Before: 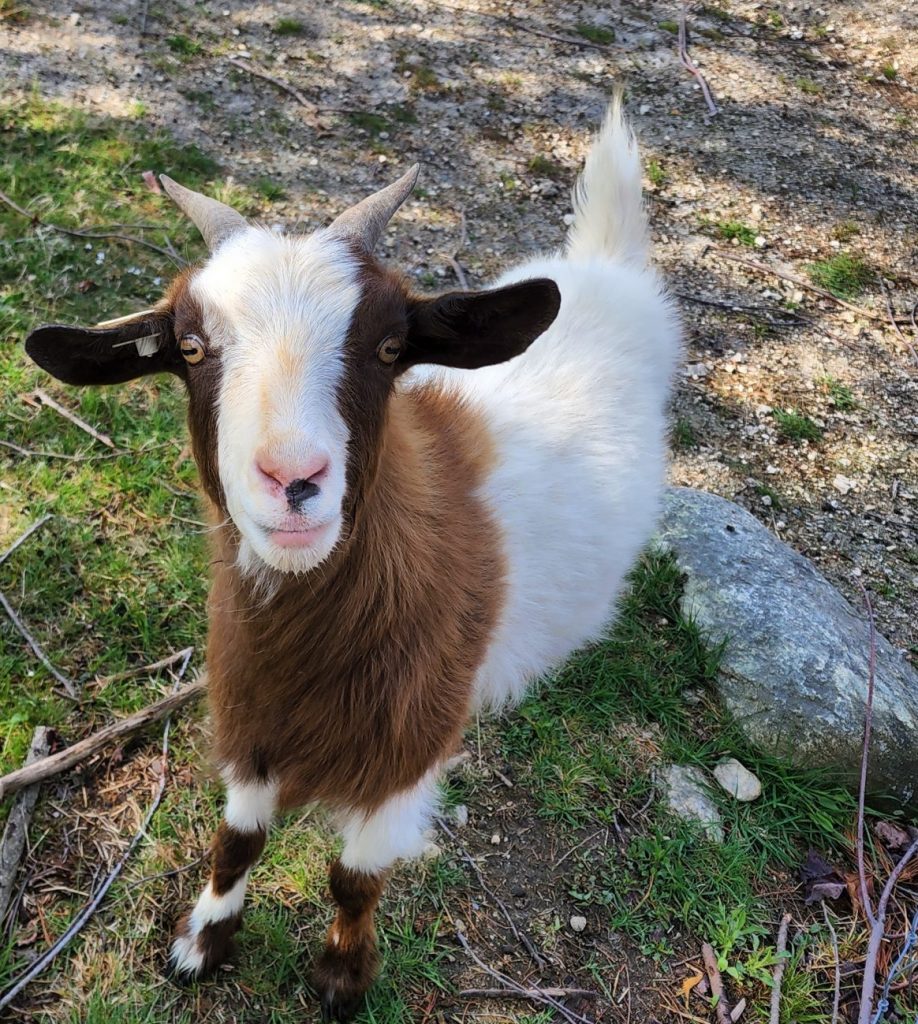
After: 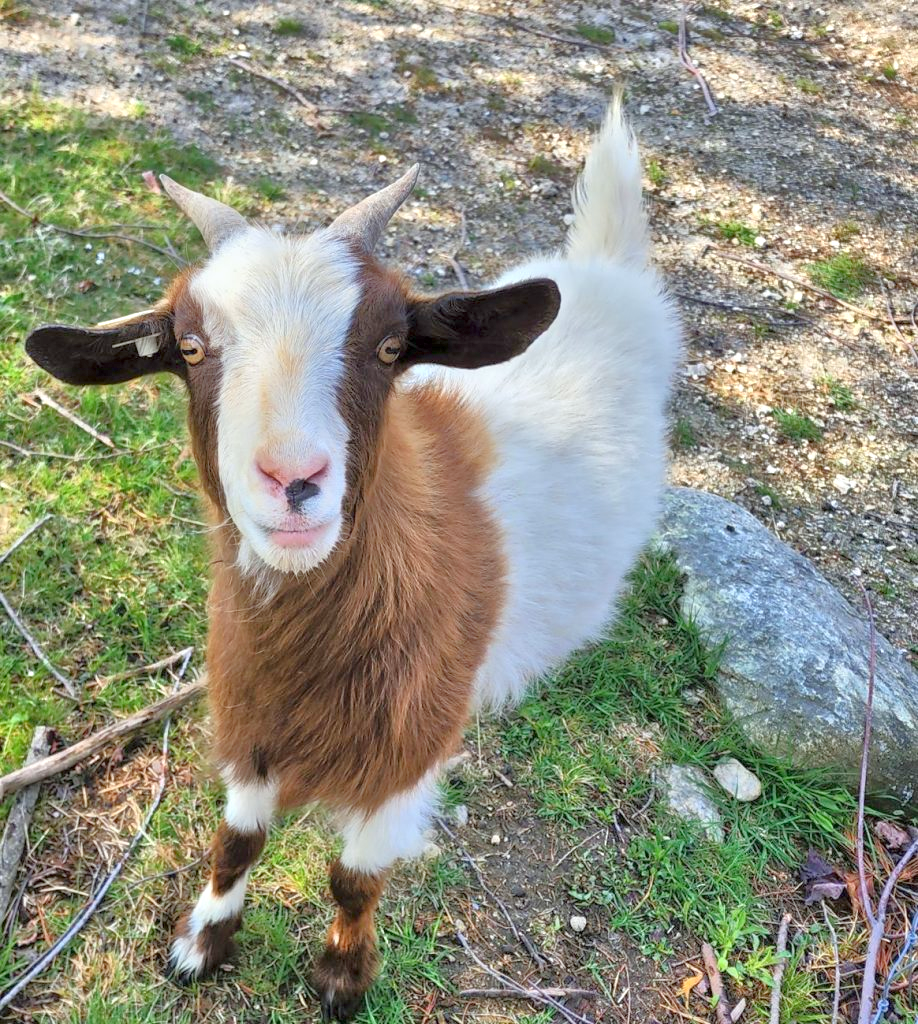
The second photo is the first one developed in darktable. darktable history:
tone equalizer: -8 EV 2 EV, -7 EV 2 EV, -6 EV 2 EV, -5 EV 2 EV, -4 EV 2 EV, -3 EV 1.5 EV, -2 EV 1 EV, -1 EV 0.5 EV
white balance: red 0.978, blue 0.999
